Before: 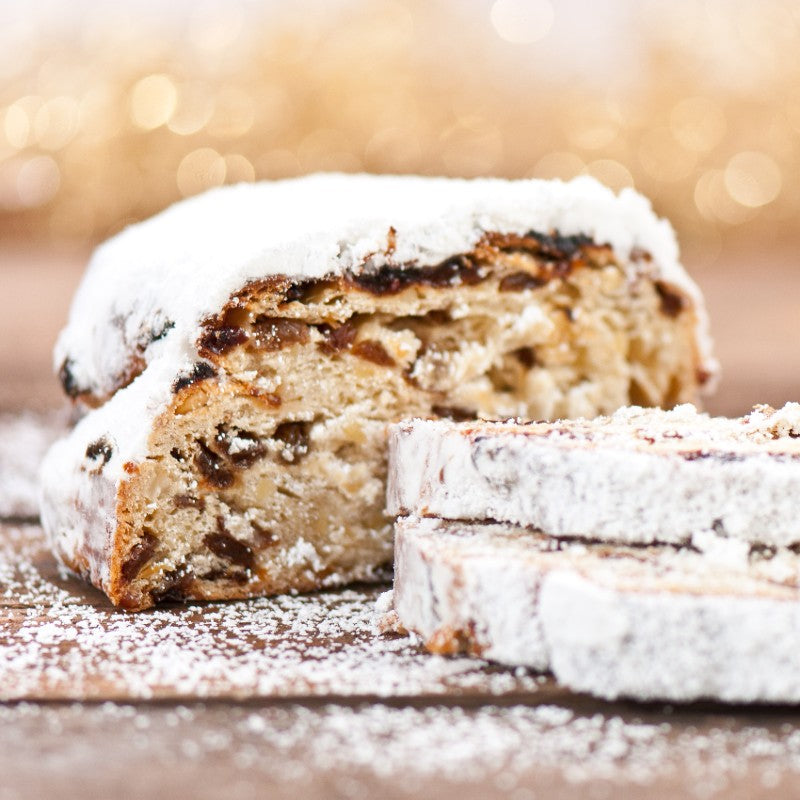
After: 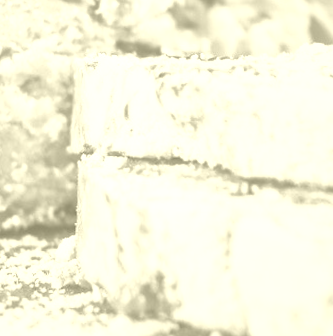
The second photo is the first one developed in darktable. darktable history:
color zones: curves: ch1 [(0, 0.679) (0.143, 0.647) (0.286, 0.261) (0.378, -0.011) (0.571, 0.396) (0.714, 0.399) (0.857, 0.406) (1, 0.679)]
color calibration: illuminant Planckian (black body), x 0.368, y 0.361, temperature 4275.92 K
rotate and perspective: rotation 0.72°, lens shift (vertical) -0.352, lens shift (horizontal) -0.051, crop left 0.152, crop right 0.859, crop top 0.019, crop bottom 0.964
colorize: hue 43.2°, saturation 40%, version 1
local contrast: mode bilateral grid, contrast 44, coarseness 69, detail 214%, midtone range 0.2
contrast brightness saturation: contrast 0.2, brightness 0.16, saturation 0.22
exposure: compensate highlight preservation false
crop: left 35.03%, top 36.625%, right 14.663%, bottom 20.057%
